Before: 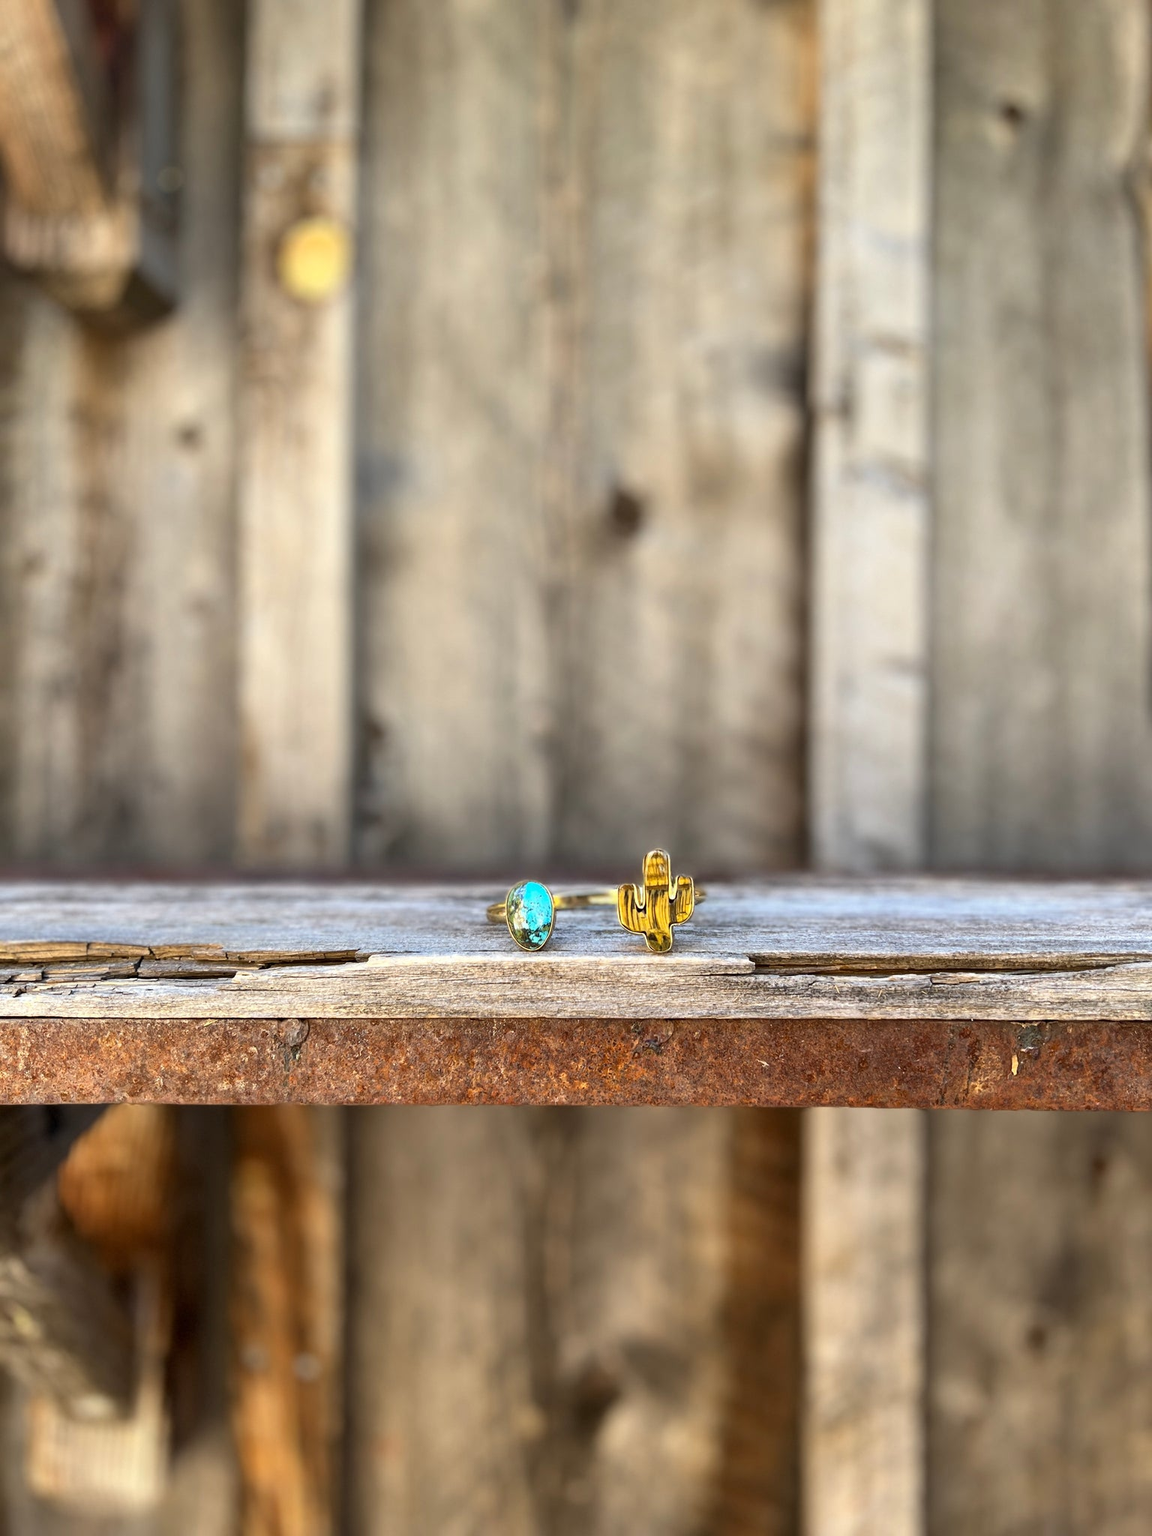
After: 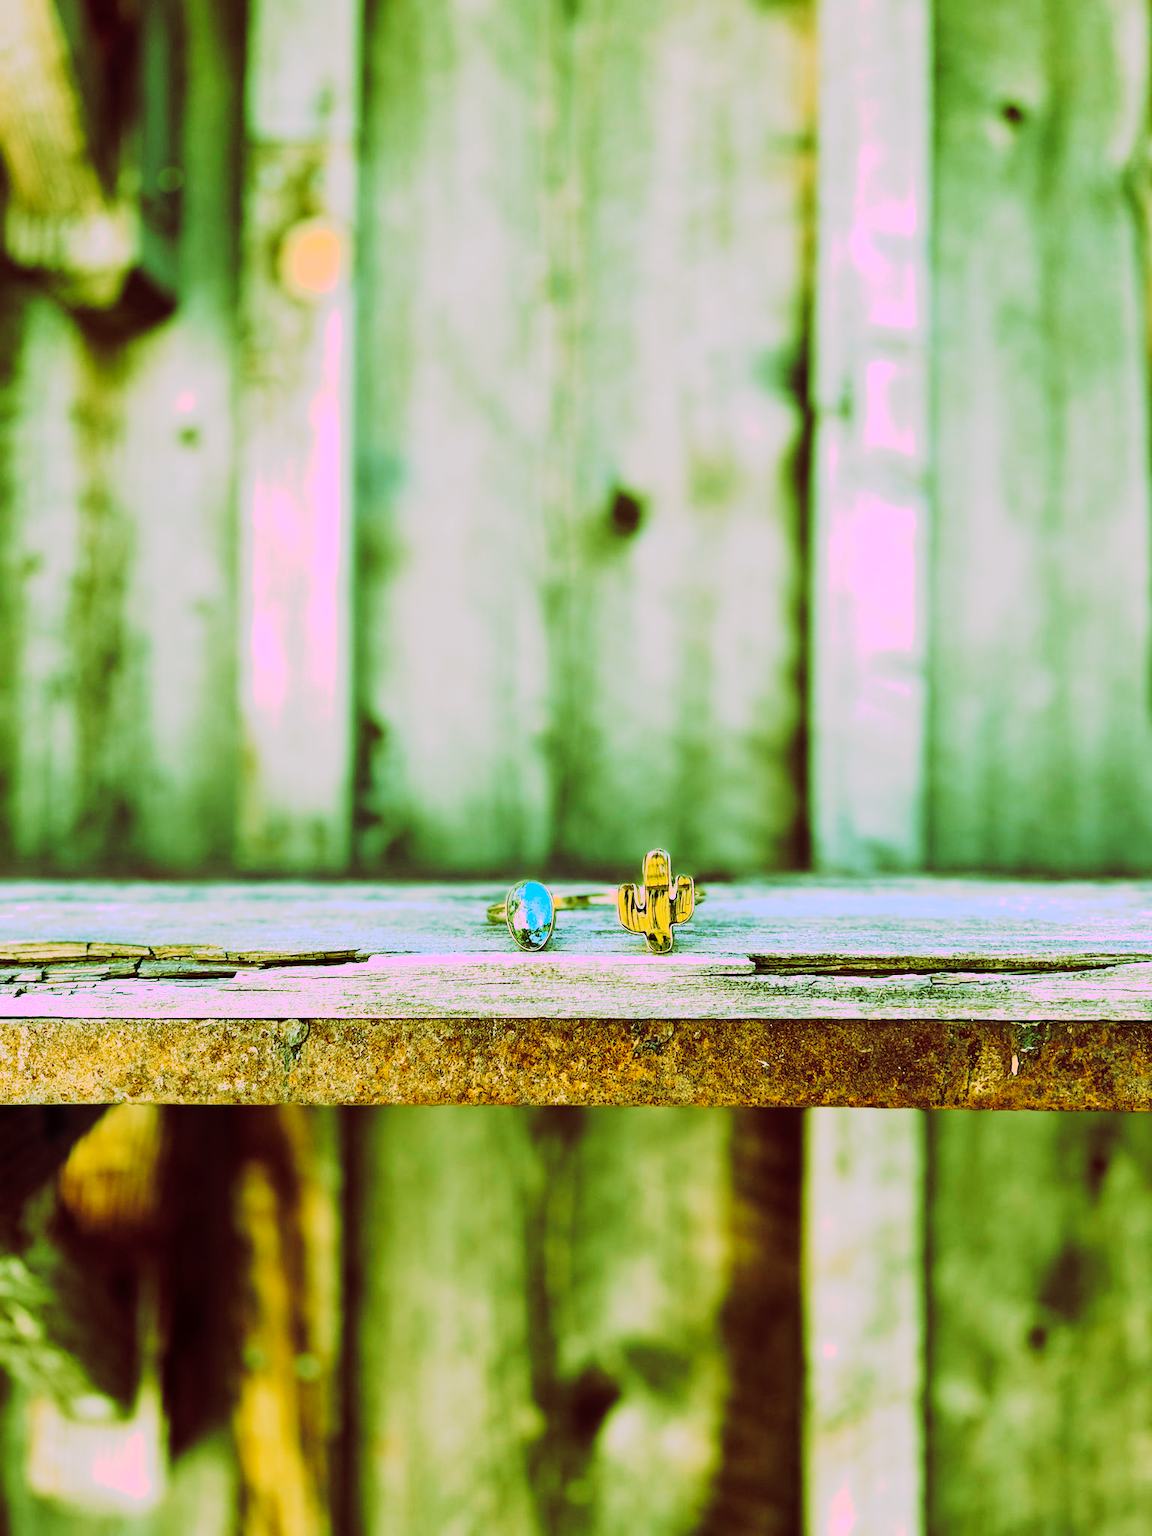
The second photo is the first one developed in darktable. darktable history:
tone curve: curves: ch0 [(0, 0) (0.003, 0.001) (0.011, 0.005) (0.025, 0.009) (0.044, 0.014) (0.069, 0.019) (0.1, 0.028) (0.136, 0.039) (0.177, 0.073) (0.224, 0.134) (0.277, 0.218) (0.335, 0.343) (0.399, 0.488) (0.468, 0.608) (0.543, 0.699) (0.623, 0.773) (0.709, 0.819) (0.801, 0.852) (0.898, 0.874) (1, 1)], preserve colors none
color look up table: target L [85.8, 86.8, 84, 66.16, 64.54, 68.74, 61.53, 60.9, 62.06, 61.25, 53.67, 49.23, 41.34, 26.59, 202.69, 90.28, 78.49, 76.47, 72.28, 50.87, 60.27, 47.13, 44.51, 31.8, 32.66, 6.684, 91.59, 84.73, 70.21, 60.66, 67.96, 58.52, 48.16, 43.45, 35.97, 36.48, 38.2, 28.99, 29.15, 21.08, 19.88, 88.81, 64.67, 65.07, 66.83, 55.68, 49.42, 35.95, 4.363], target a [45.12, 46.02, 32.38, -42.65, -33.55, -31.93, -57.49, -51.68, -33.12, -38.35, -45.62, -32.9, -22.8, -15.98, 0, 44.23, 25.16, 28.64, 38.48, 50.19, -11.6, 63.25, -7.093, 9.263, 27.47, 25.6, 46.87, 64.66, -18.08, 91.61, 63.79, -9.134, 14.16, 39.57, 53, 37.62, 14.01, -1.915, 46.01, 25.16, 26.19, 46.13, -31.67, -28.45, -18.34, -20.78, -25.81, -3.808, 1.251], target b [-36.36, 60.84, 84.58, 55.87, -66.47, 41.28, 30.68, 19.15, 49.91, 37.96, 37.87, 31.81, 14.42, 18.44, -0.002, -10.77, 76.3, 63.32, 24.65, 39.65, 28.77, 1.052, 28.2, 17.72, 24.8, 9.773, -27.97, -38.05, -2.208, -73.56, -48.29, -81.11, -31.08, -98.84, -117.69, -16.85, -75.54, -1.394, -113.67, -13.7, -34.57, -32.16, -72.53, -65.56, -65.74, -61.29, 1.101, -18.45, -9.711], num patches 49
